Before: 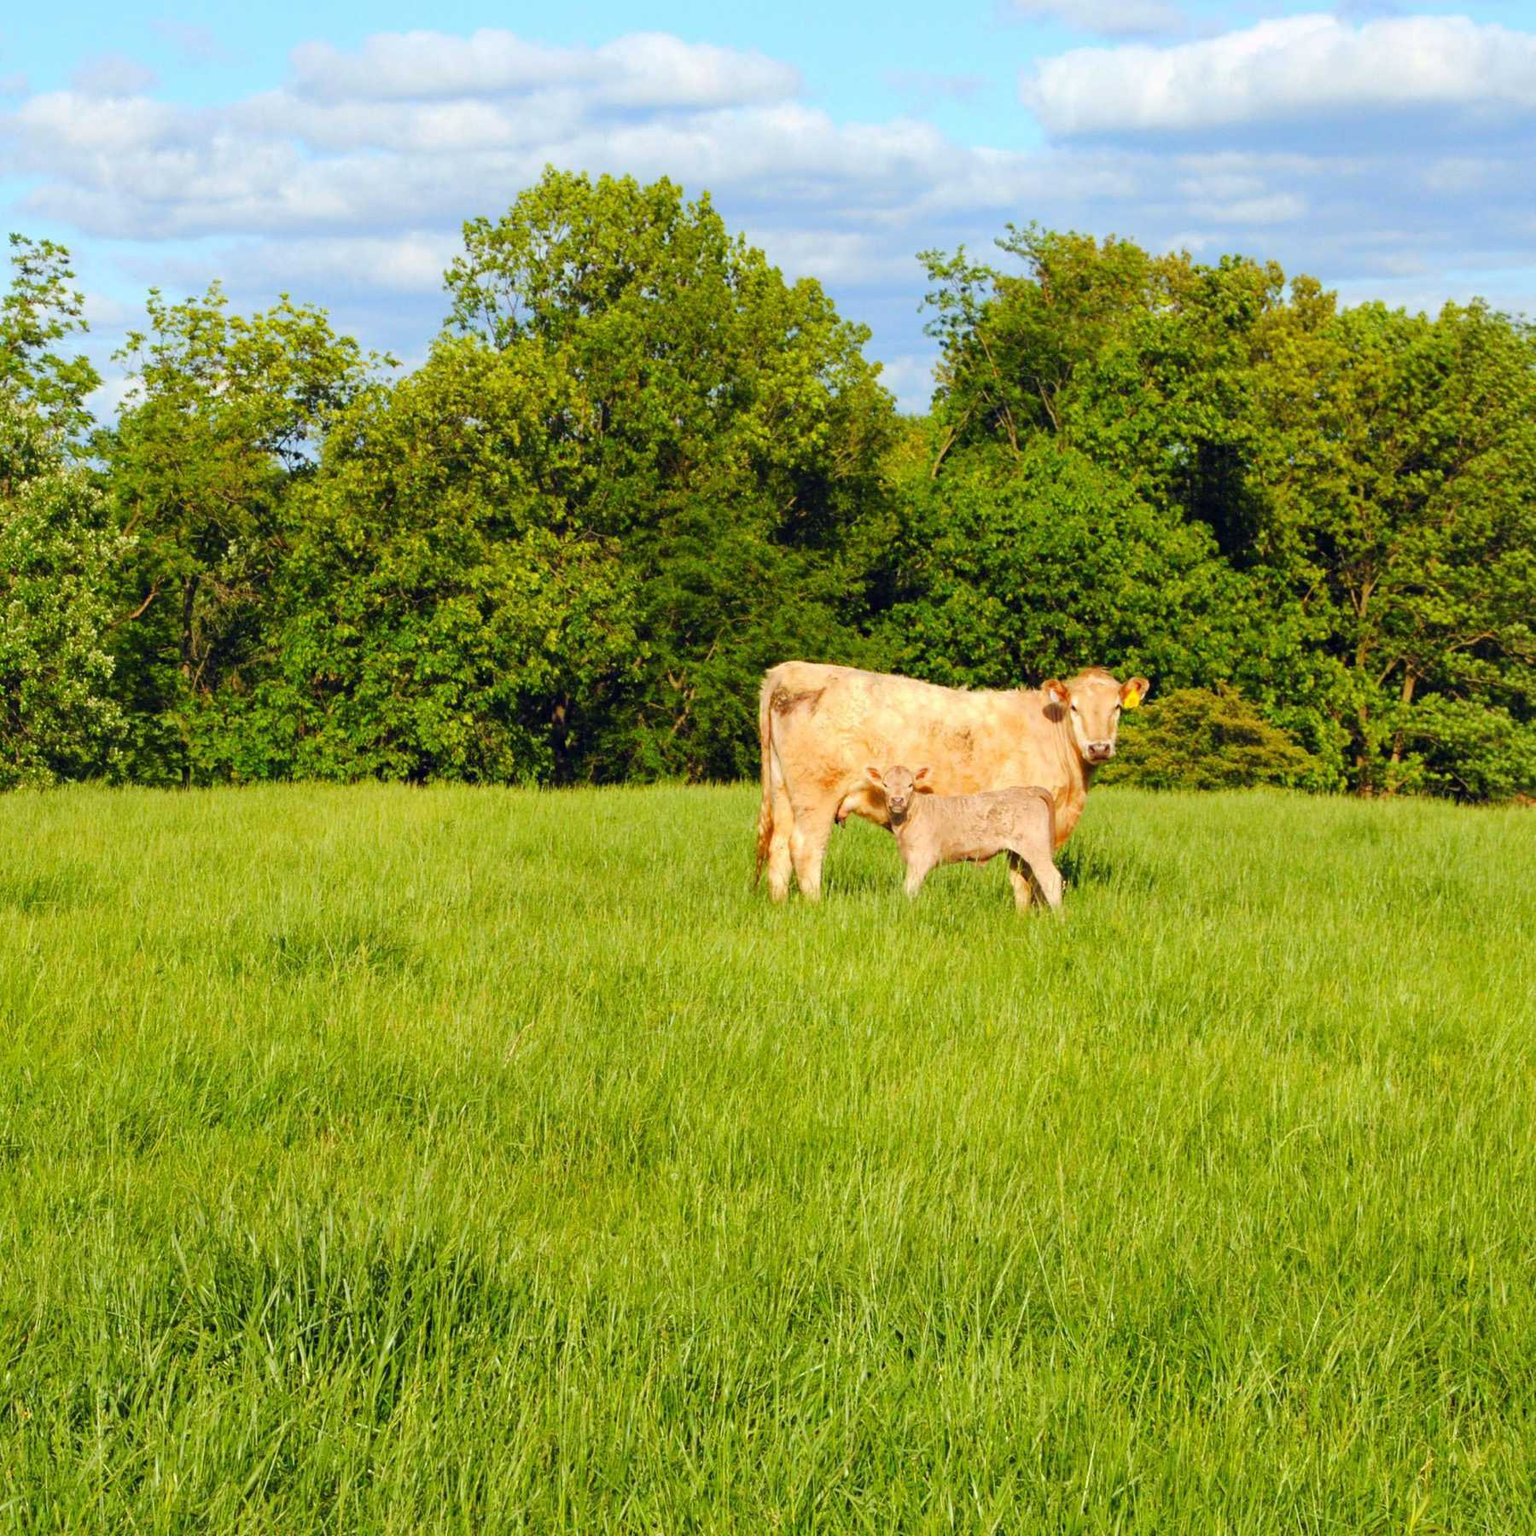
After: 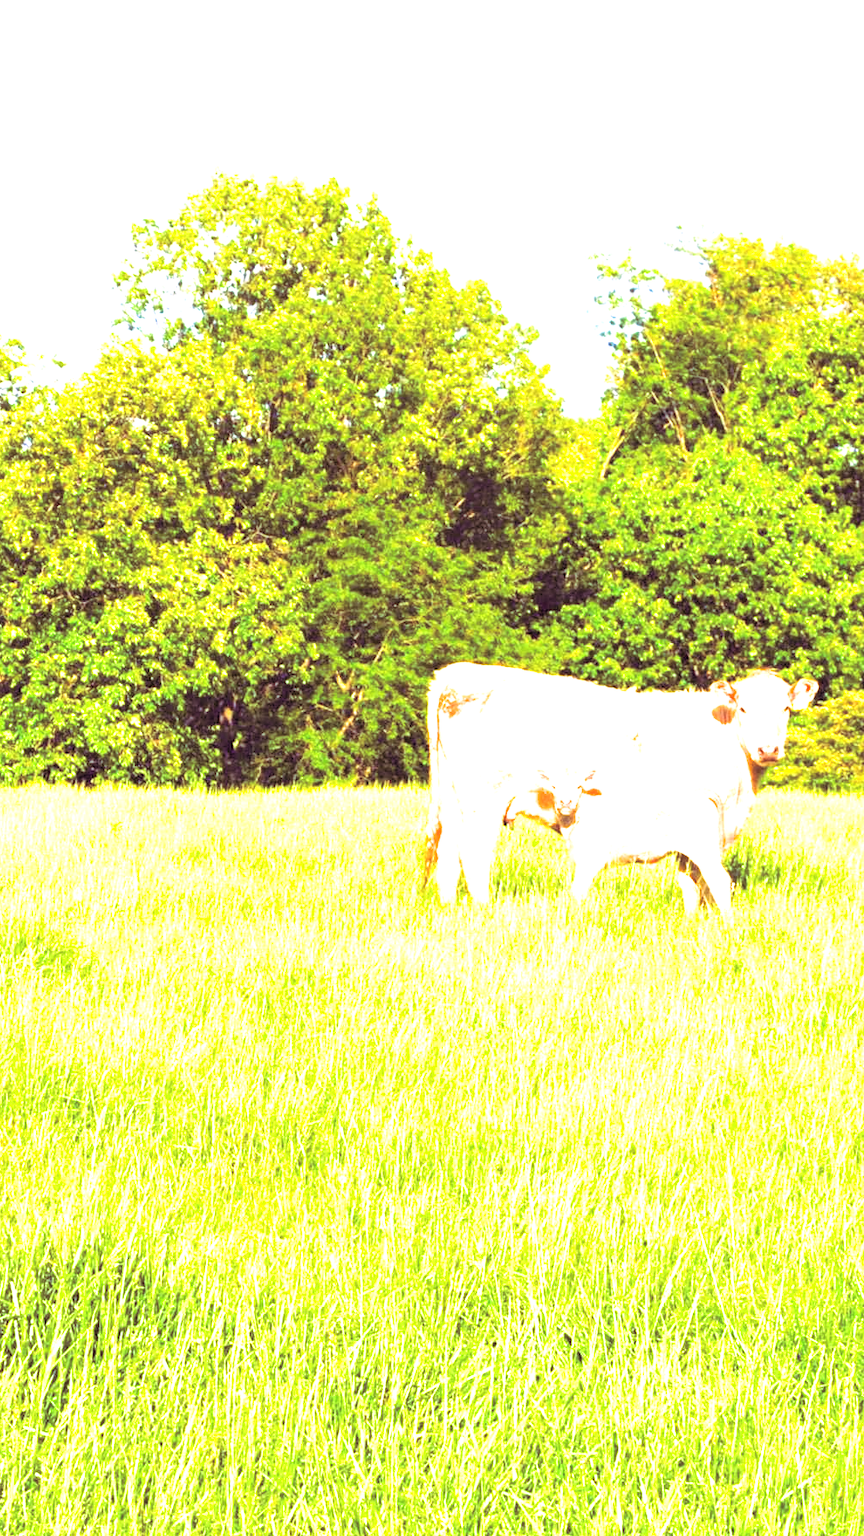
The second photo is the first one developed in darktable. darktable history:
crop: left 21.674%, right 22.086%
contrast brightness saturation: brightness 0.13
split-toning: highlights › hue 298.8°, highlights › saturation 0.73, compress 41.76%
exposure: black level correction 0, exposure 1.975 EV, compensate exposure bias true, compensate highlight preservation false
